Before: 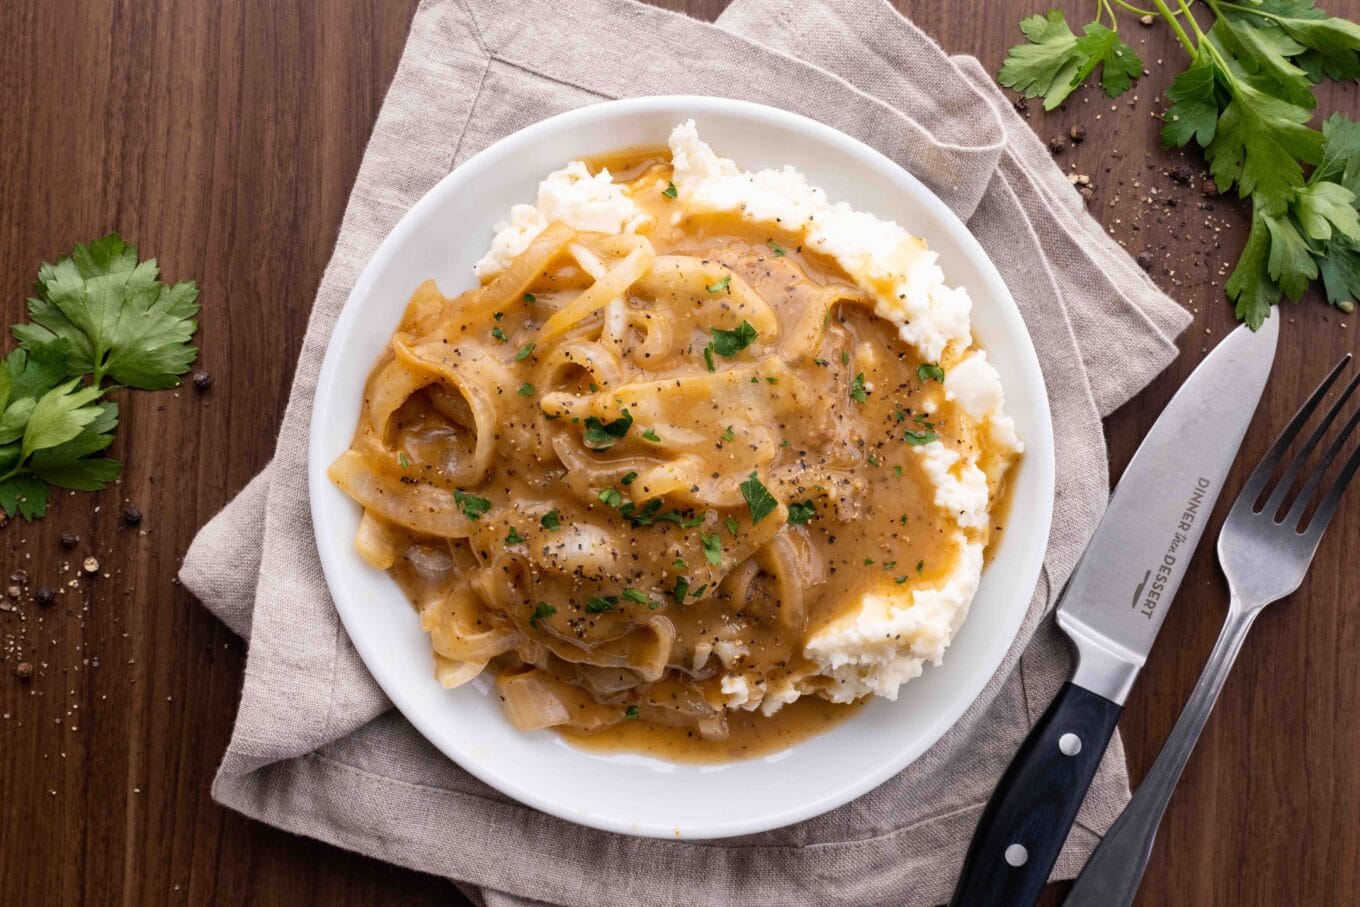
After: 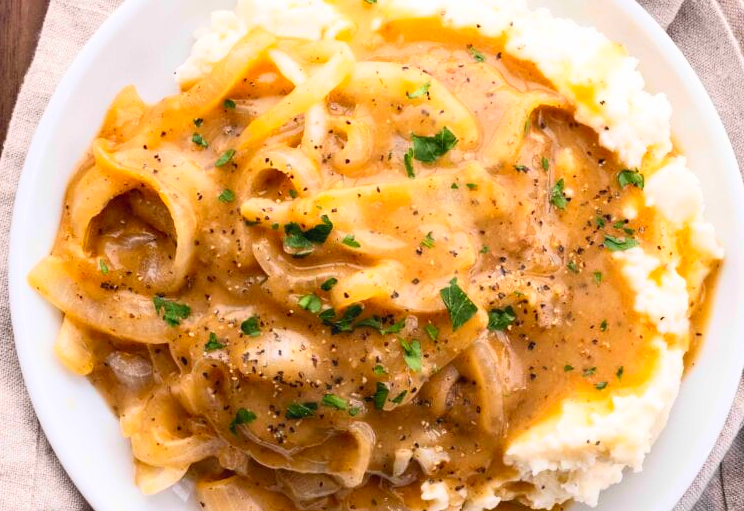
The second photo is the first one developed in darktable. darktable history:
contrast brightness saturation: contrast 0.237, brightness 0.251, saturation 0.384
crop and rotate: left 22.122%, top 21.466%, right 23.124%, bottom 22.09%
